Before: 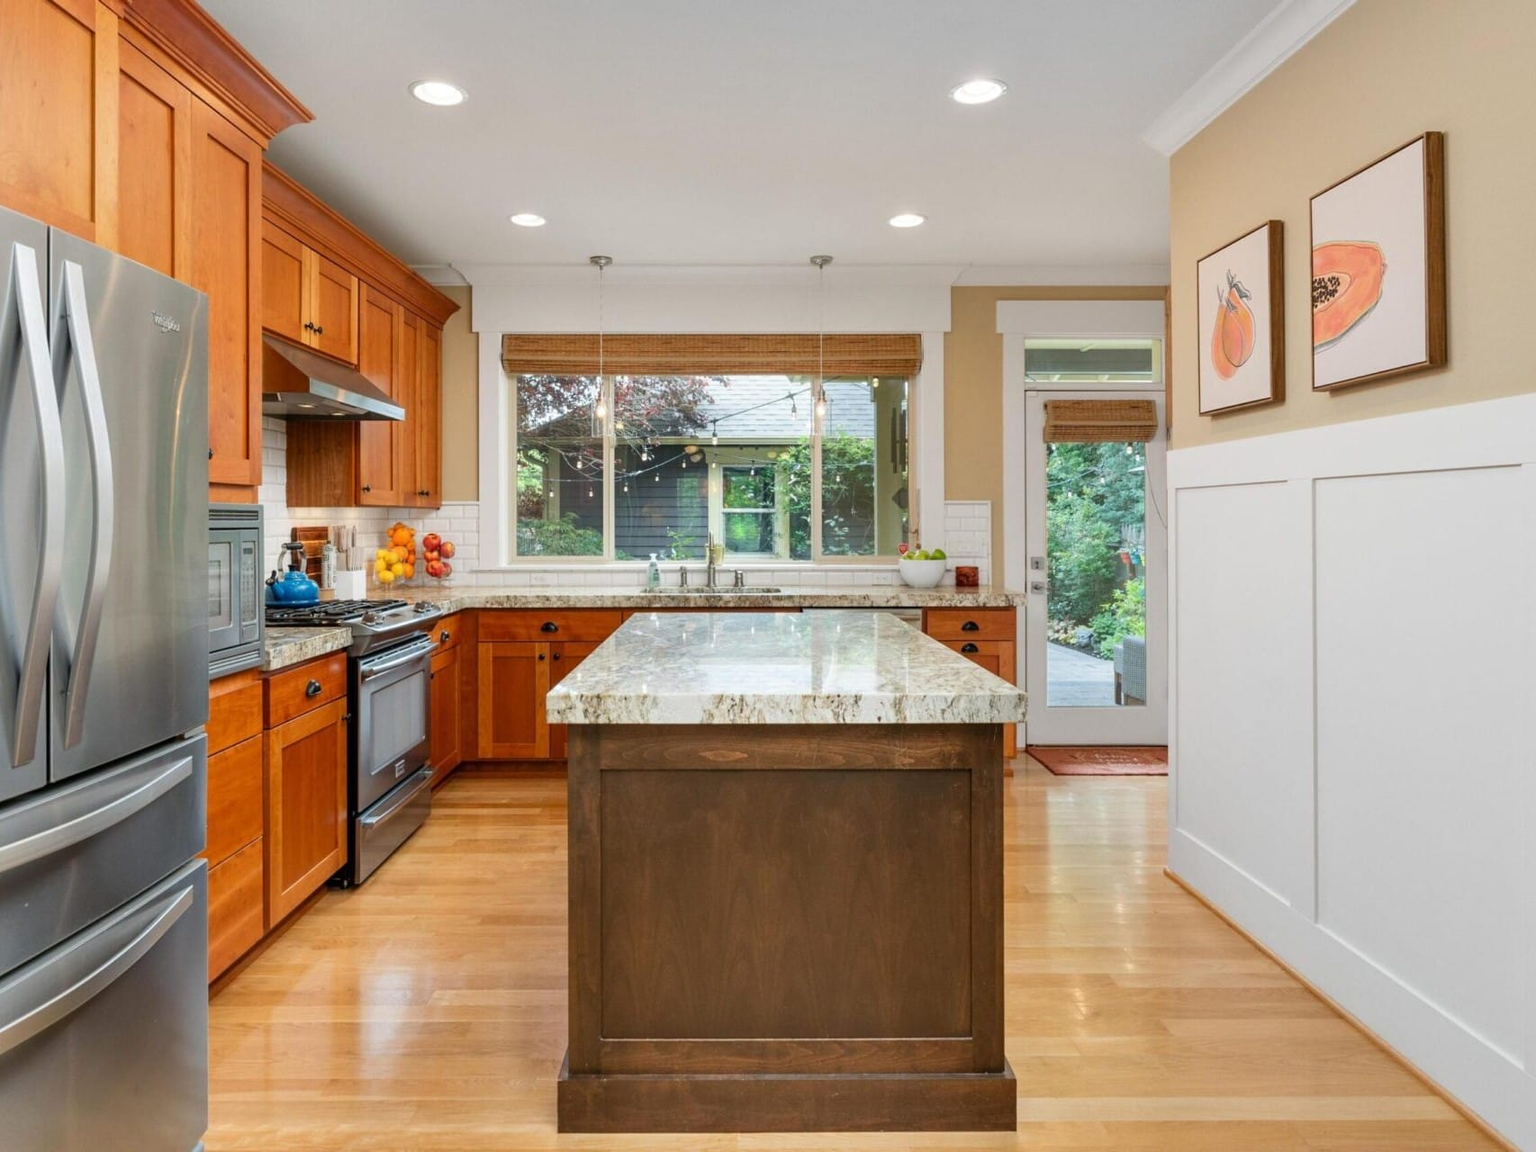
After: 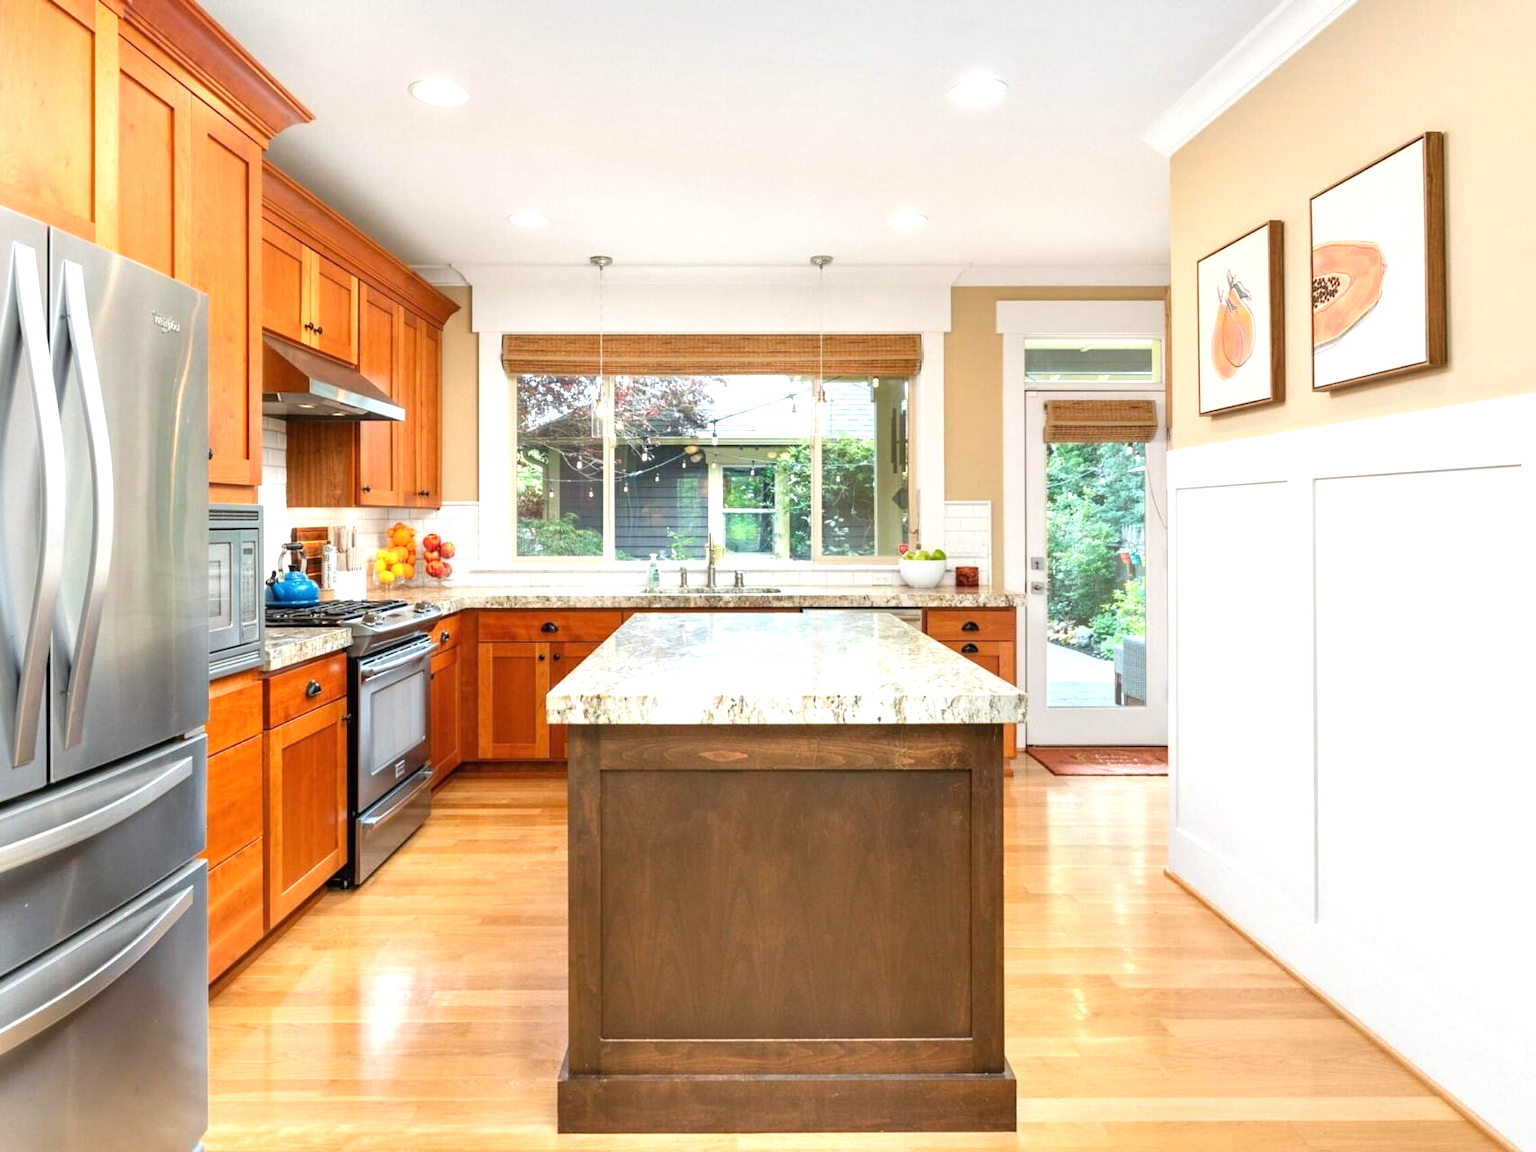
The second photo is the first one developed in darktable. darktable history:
exposure: black level correction 0, exposure 0.87 EV, compensate exposure bias true, compensate highlight preservation false
